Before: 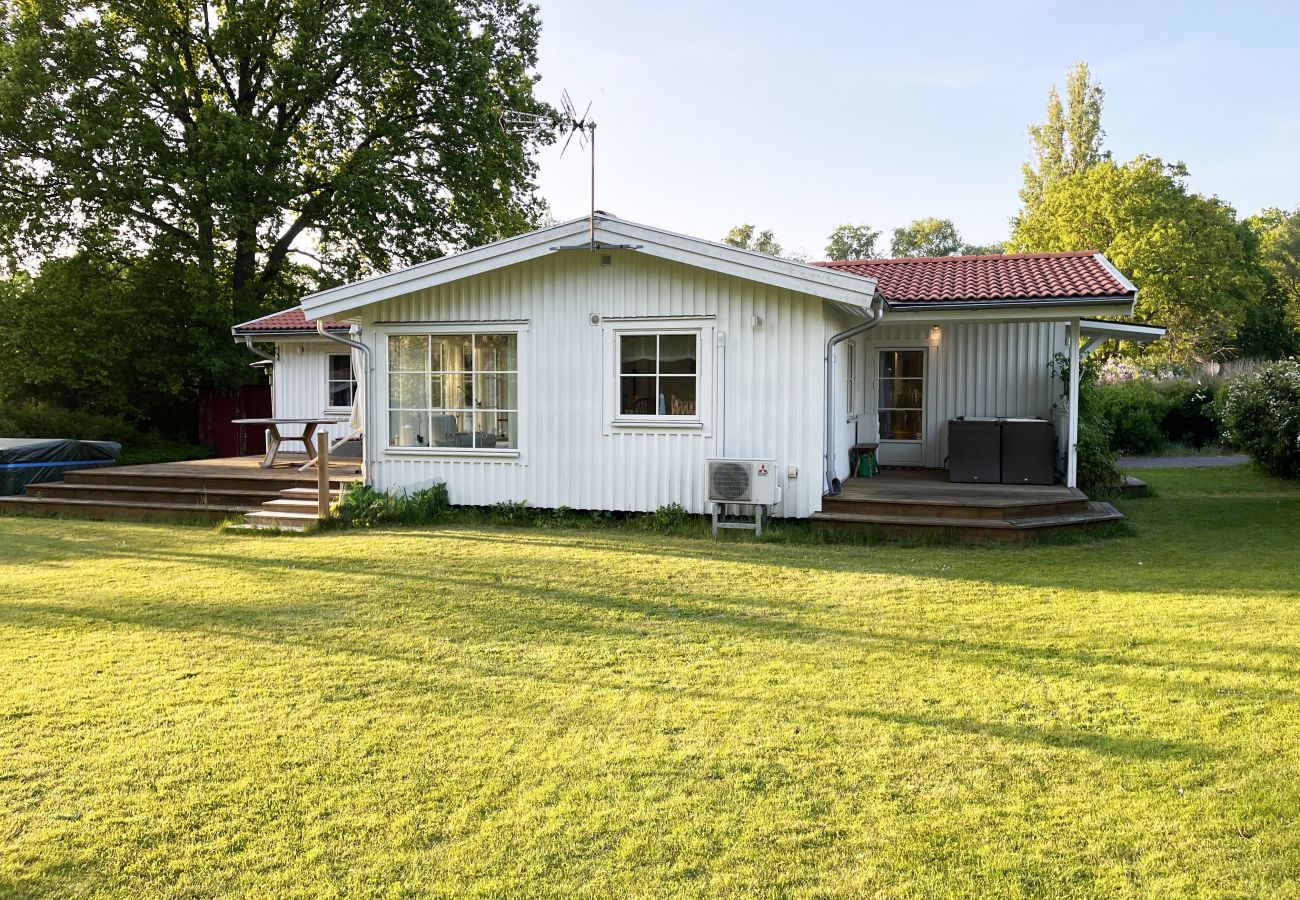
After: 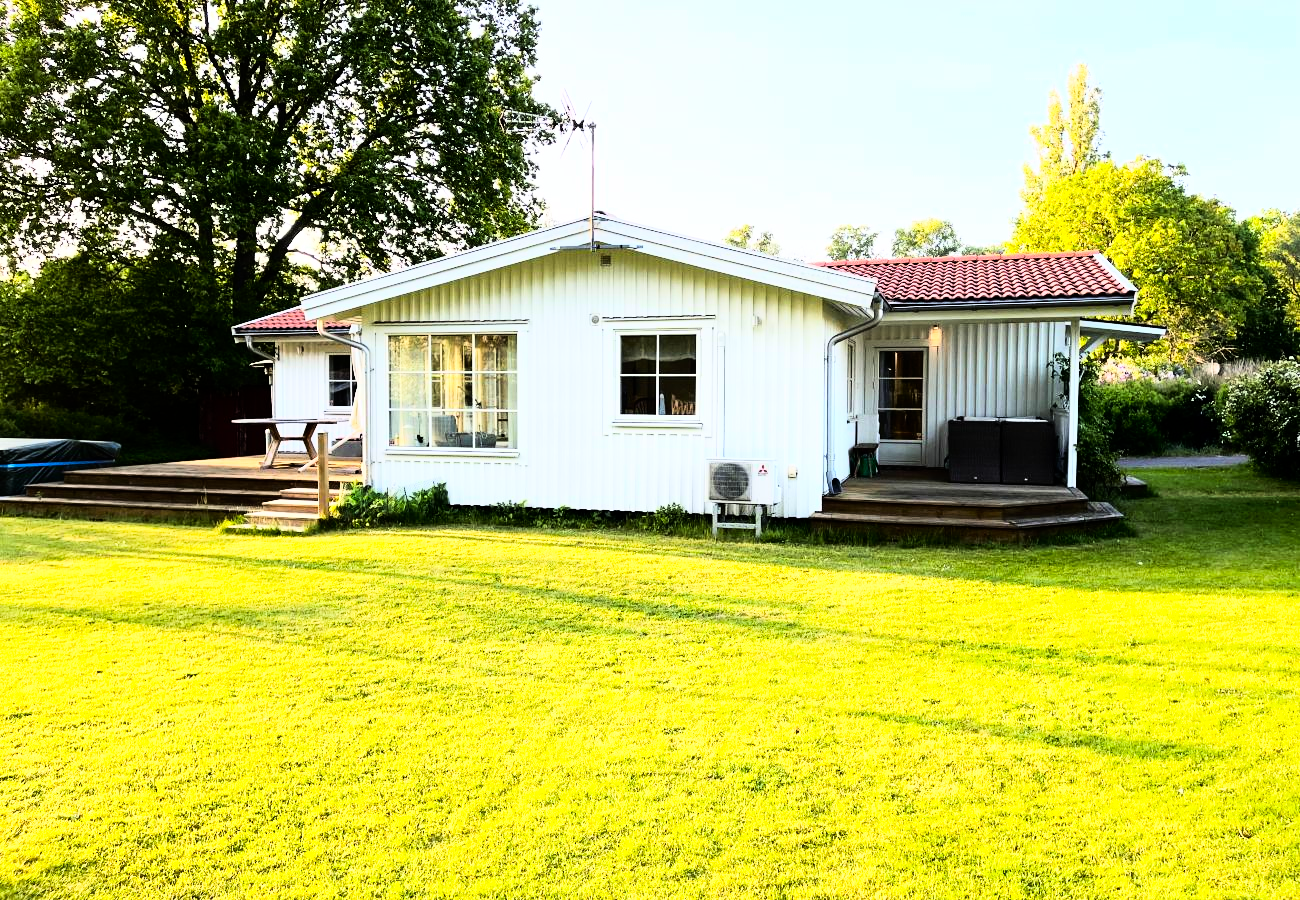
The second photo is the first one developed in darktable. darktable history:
contrast brightness saturation: brightness -0.02, saturation 0.35
rgb curve: curves: ch0 [(0, 0) (0.21, 0.15) (0.24, 0.21) (0.5, 0.75) (0.75, 0.96) (0.89, 0.99) (1, 1)]; ch1 [(0, 0.02) (0.21, 0.13) (0.25, 0.2) (0.5, 0.67) (0.75, 0.9) (0.89, 0.97) (1, 1)]; ch2 [(0, 0.02) (0.21, 0.13) (0.25, 0.2) (0.5, 0.67) (0.75, 0.9) (0.89, 0.97) (1, 1)], compensate middle gray true
